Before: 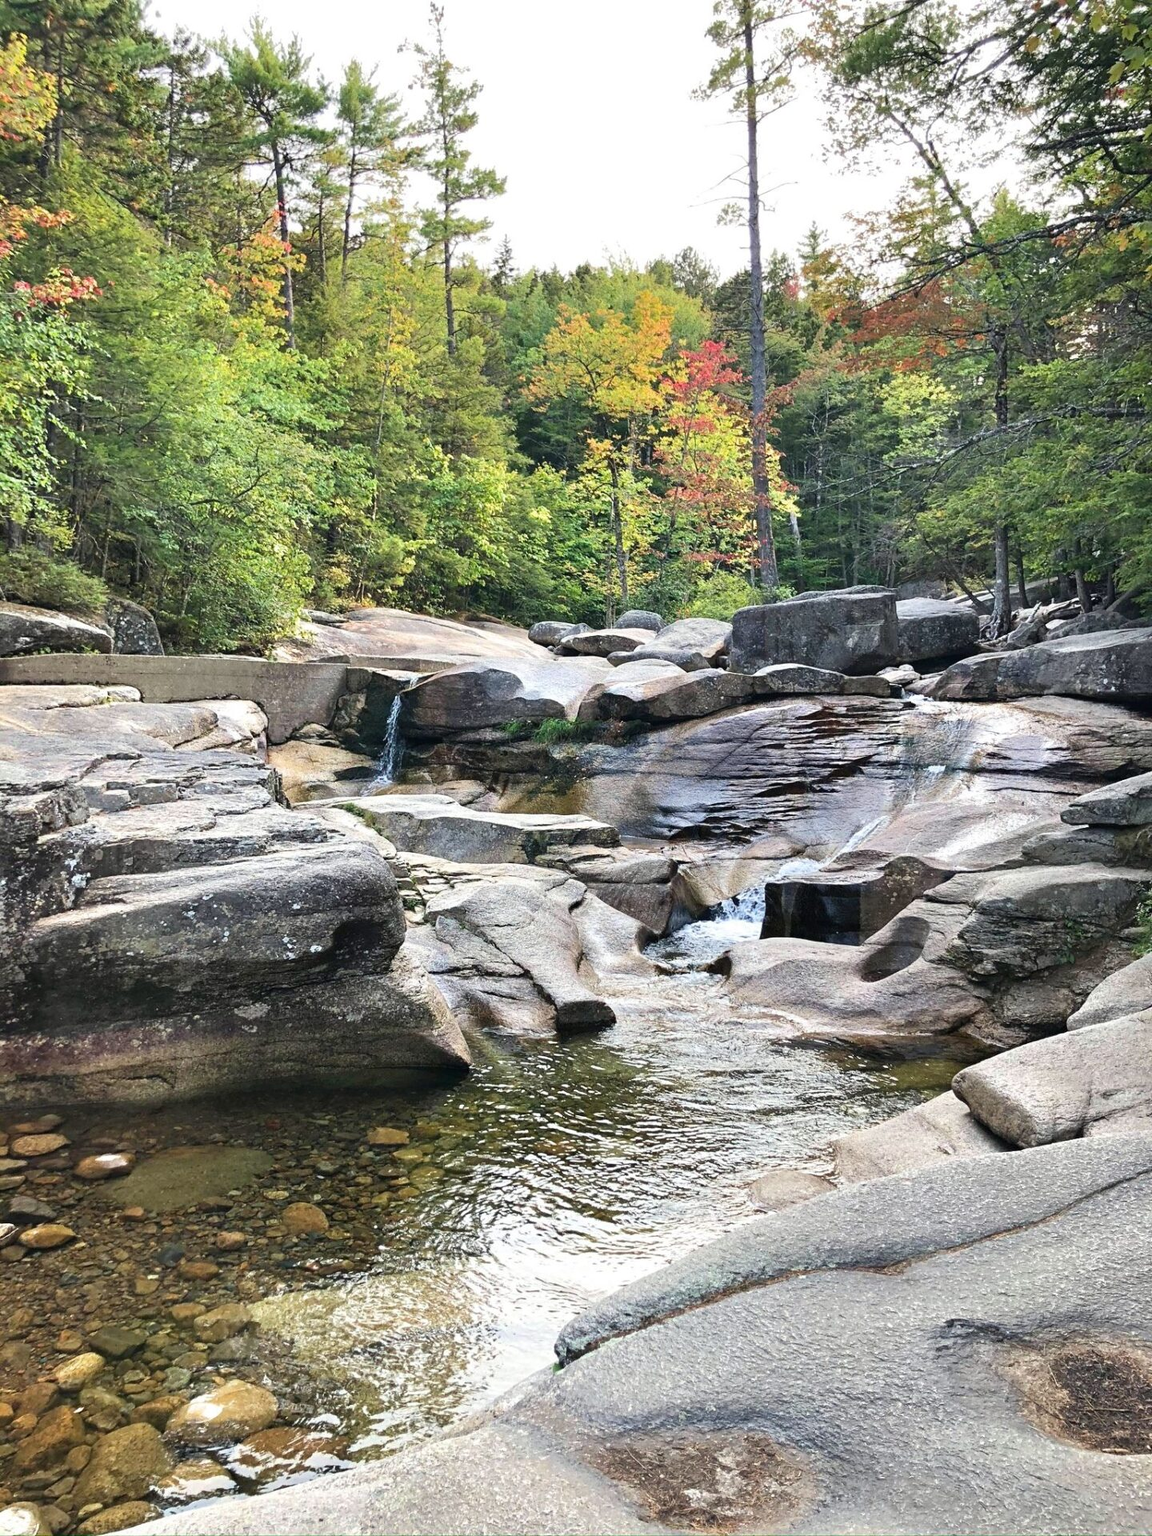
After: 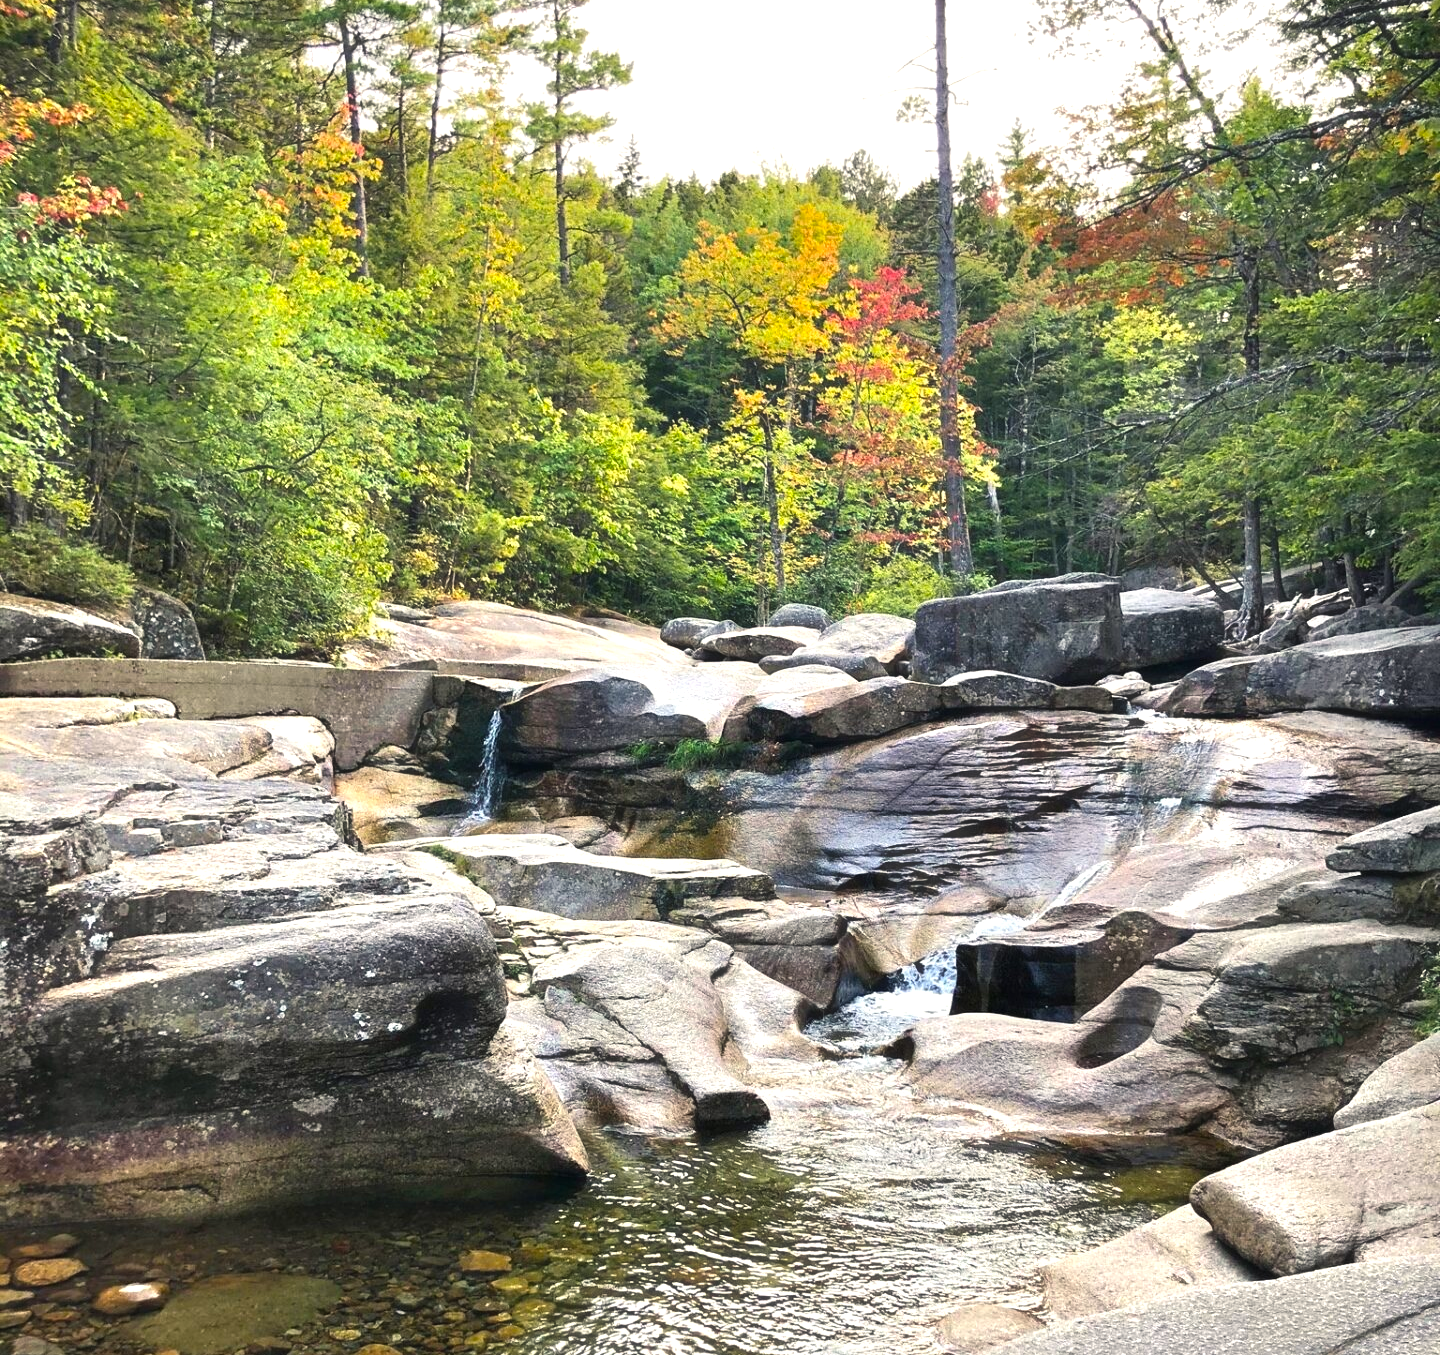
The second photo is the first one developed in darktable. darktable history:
crop and rotate: top 8.304%, bottom 21.117%
color balance rgb: highlights gain › chroma 2.055%, highlights gain › hue 73.45°, perceptual saturation grading › global saturation 19.377%, perceptual brilliance grading › highlights 9.729%, perceptual brilliance grading › shadows -4.586%, global vibrance 15.183%
haze removal: strength -0.046, compatibility mode true, adaptive false
